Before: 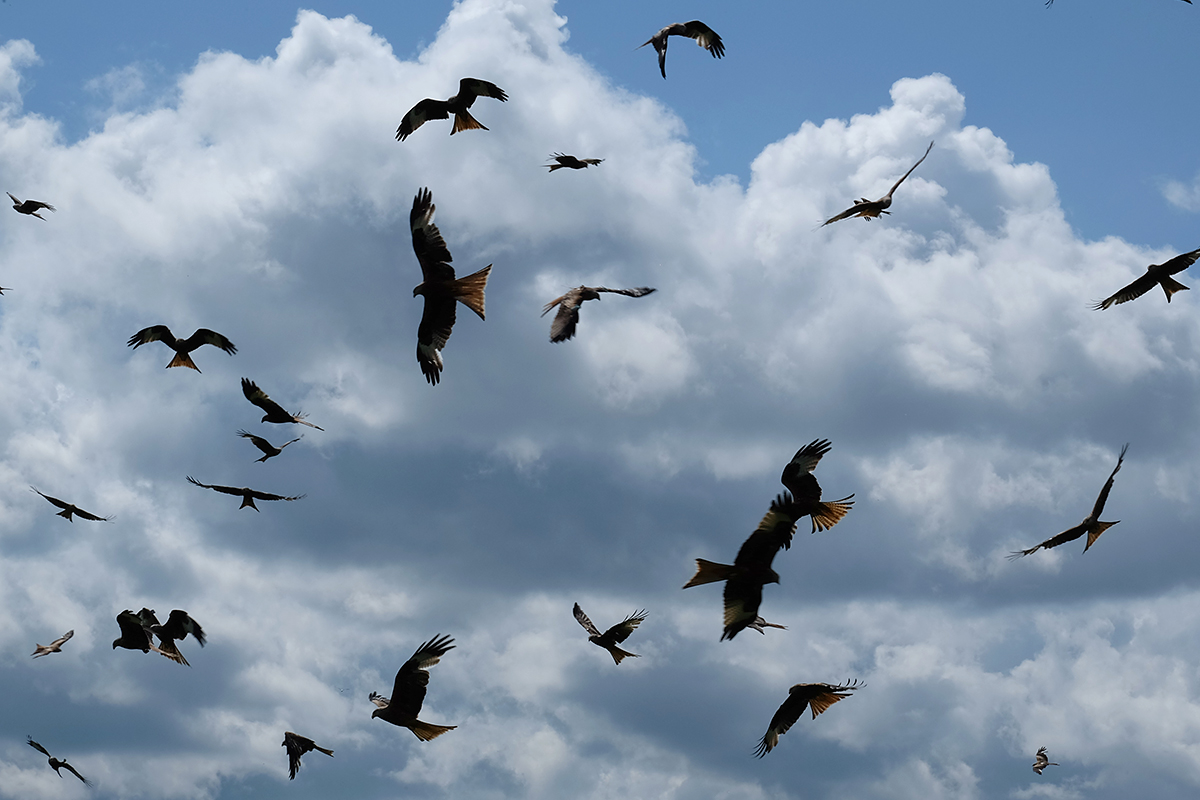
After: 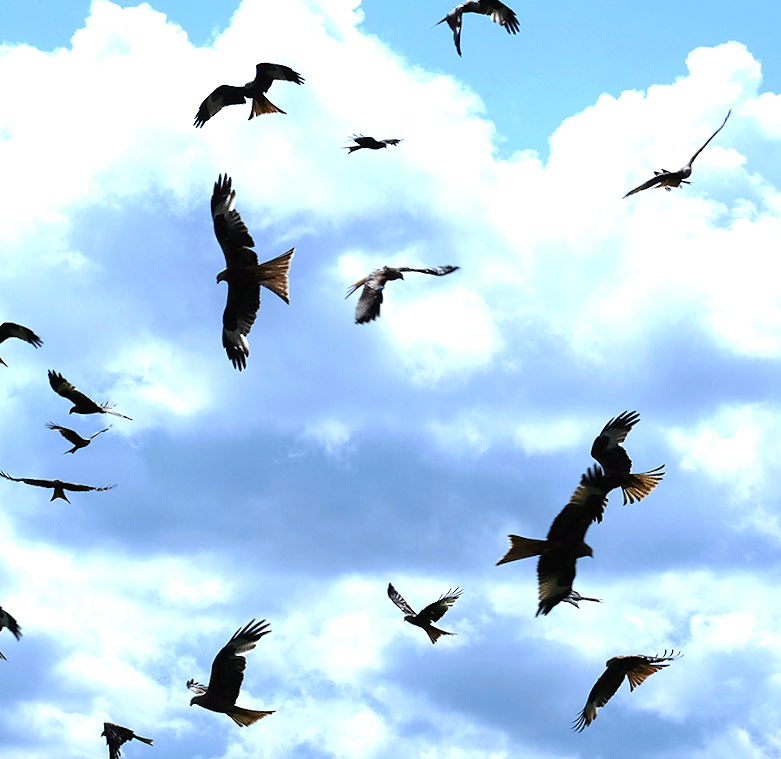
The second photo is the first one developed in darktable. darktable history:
tone equalizer: -8 EV -0.417 EV, -7 EV -0.389 EV, -6 EV -0.333 EV, -5 EV -0.222 EV, -3 EV 0.222 EV, -2 EV 0.333 EV, -1 EV 0.389 EV, +0 EV 0.417 EV, edges refinement/feathering 500, mask exposure compensation -1.57 EV, preserve details no
exposure: black level correction 0, exposure 1 EV, compensate exposure bias true, compensate highlight preservation false
rotate and perspective: rotation -2°, crop left 0.022, crop right 0.978, crop top 0.049, crop bottom 0.951
white balance: red 0.931, blue 1.11
crop: left 15.419%, right 17.914%
